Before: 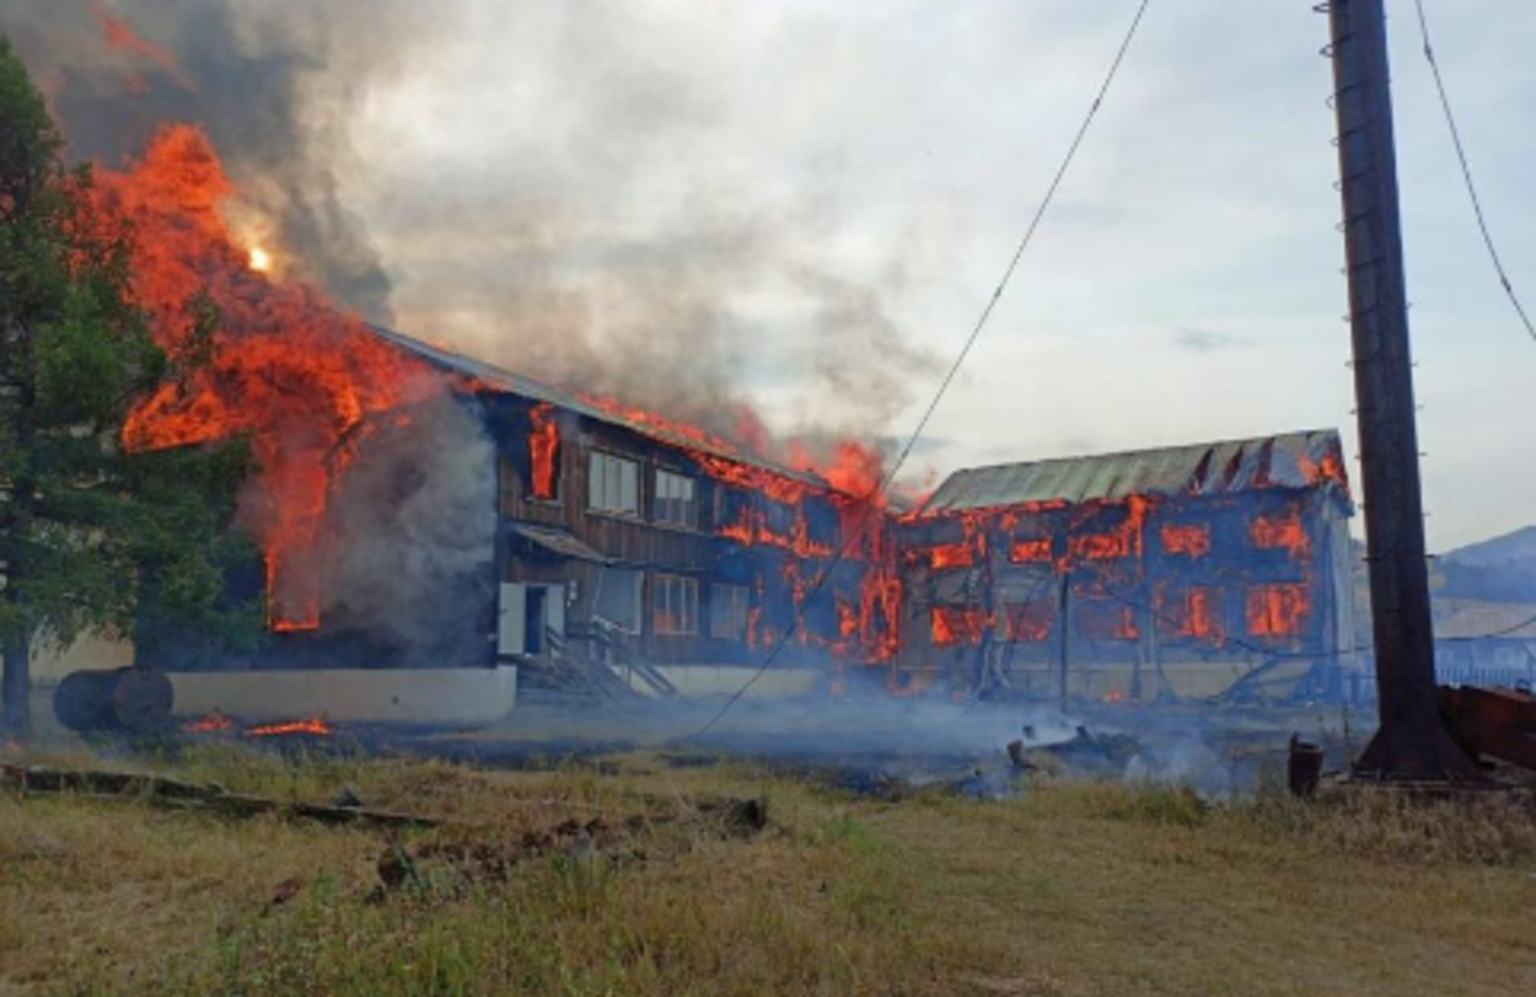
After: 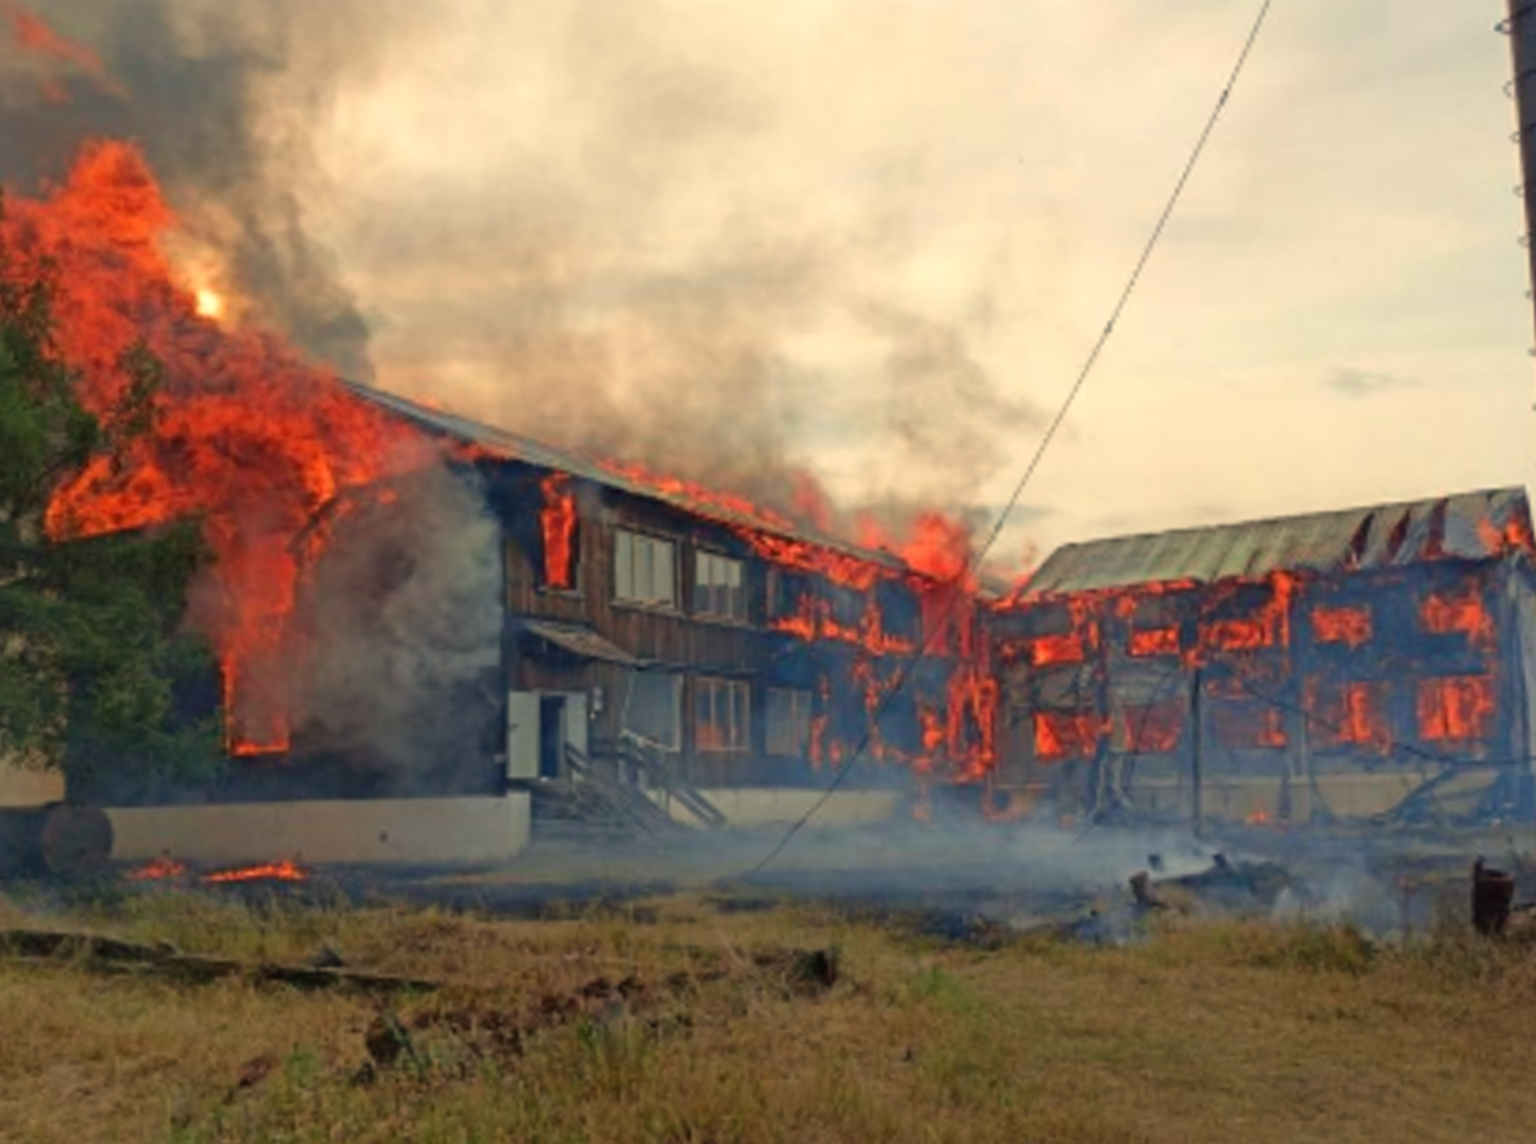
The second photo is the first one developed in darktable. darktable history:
crop and rotate: angle 1°, left 4.281%, top 0.642%, right 11.383%, bottom 2.486%
white balance: red 1.123, blue 0.83
